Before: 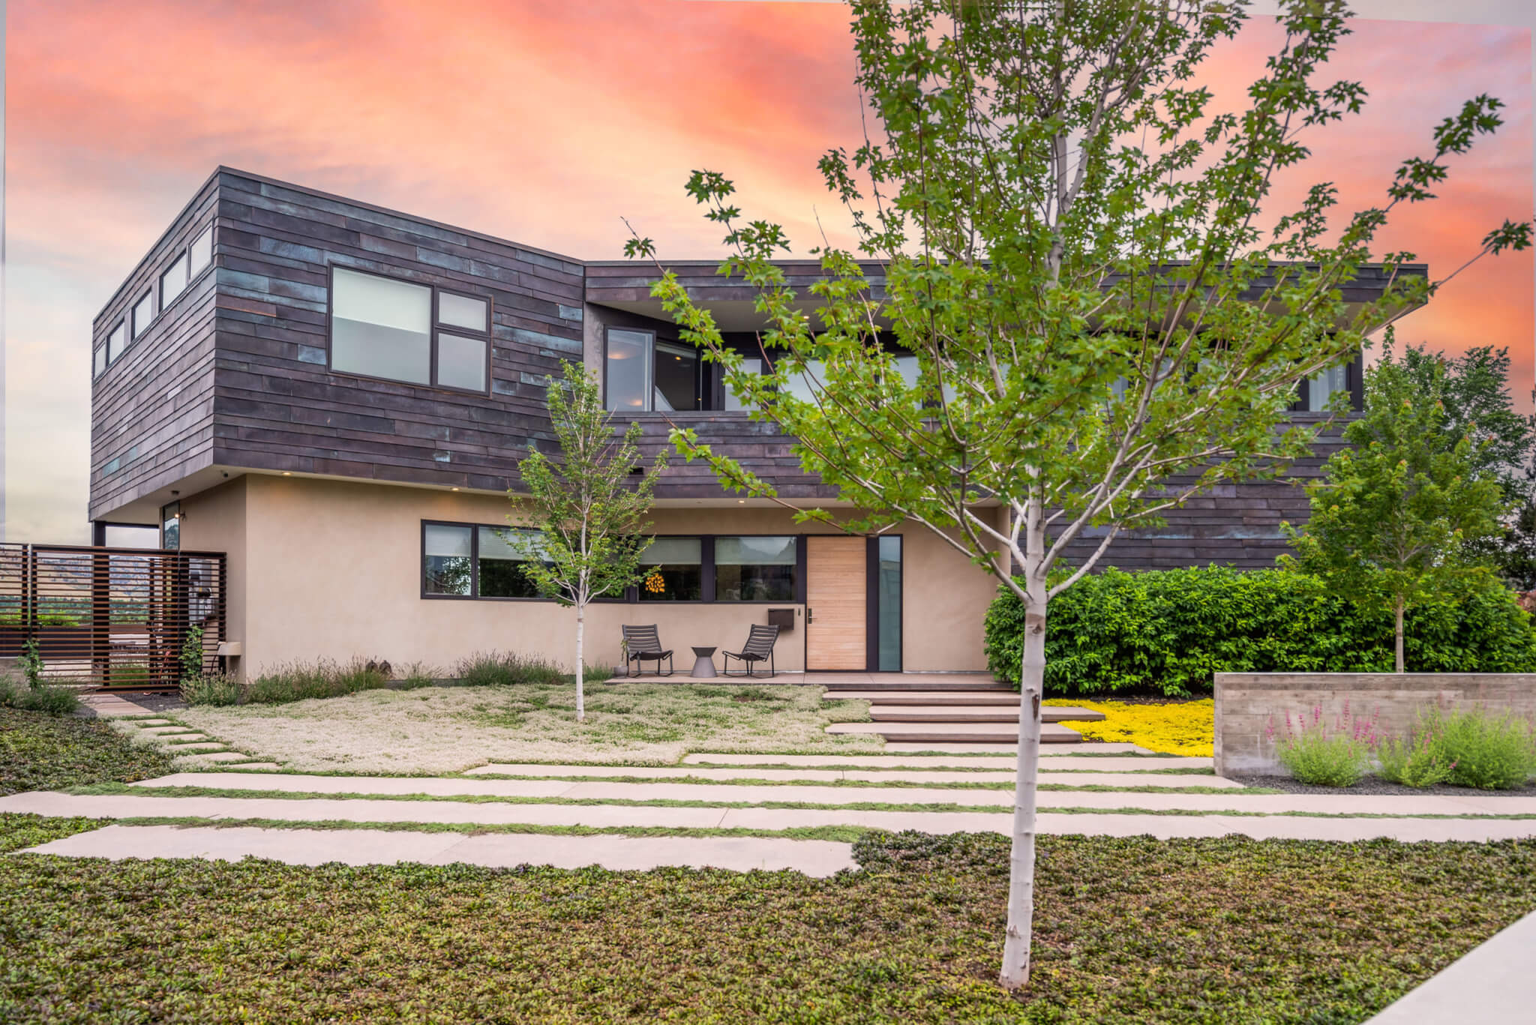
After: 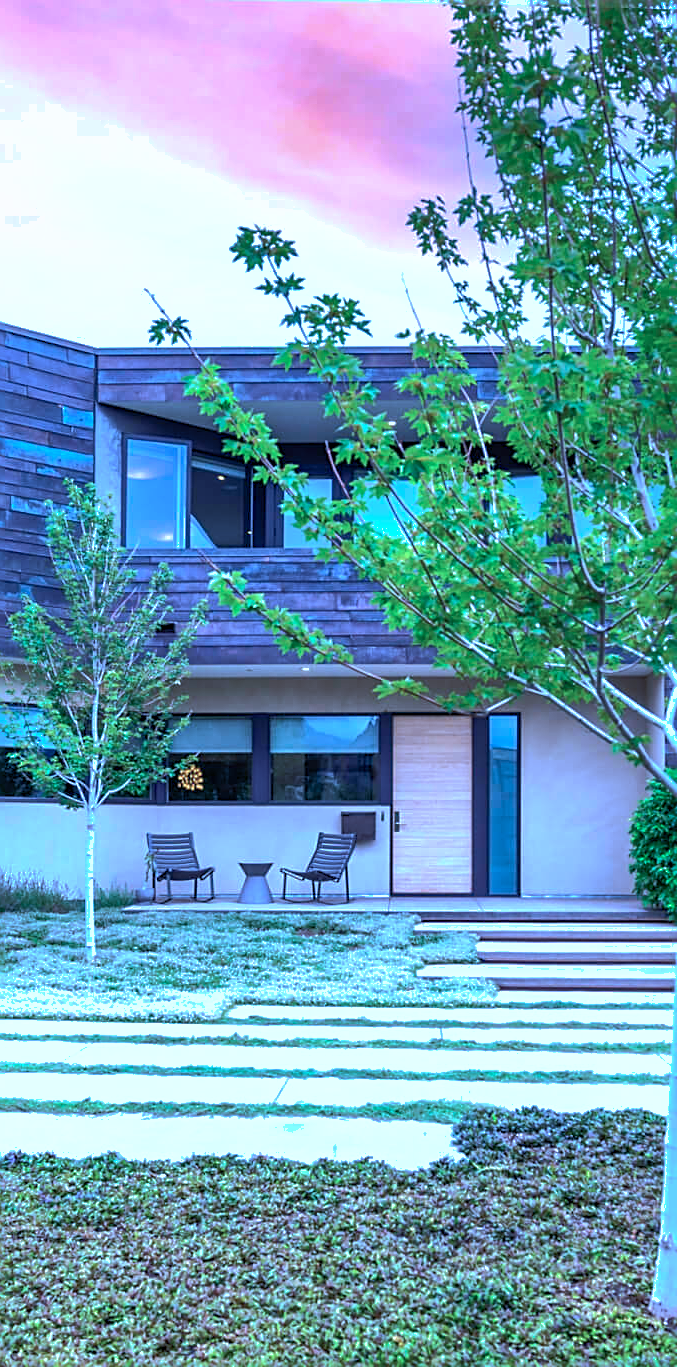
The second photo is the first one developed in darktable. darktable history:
exposure: exposure 0.295 EV, compensate exposure bias true, compensate highlight preservation false
sharpen: on, module defaults
crop: left 33.369%, right 33.543%
color calibration: illuminant as shot in camera, x 0.461, y 0.418, temperature 2659.12 K
tone equalizer: -8 EV -0.437 EV, -7 EV -0.402 EV, -6 EV -0.344 EV, -5 EV -0.242 EV, -3 EV 0.251 EV, -2 EV 0.343 EV, -1 EV 0.399 EV, +0 EV 0.431 EV, edges refinement/feathering 500, mask exposure compensation -1.57 EV, preserve details no
shadows and highlights: on, module defaults
